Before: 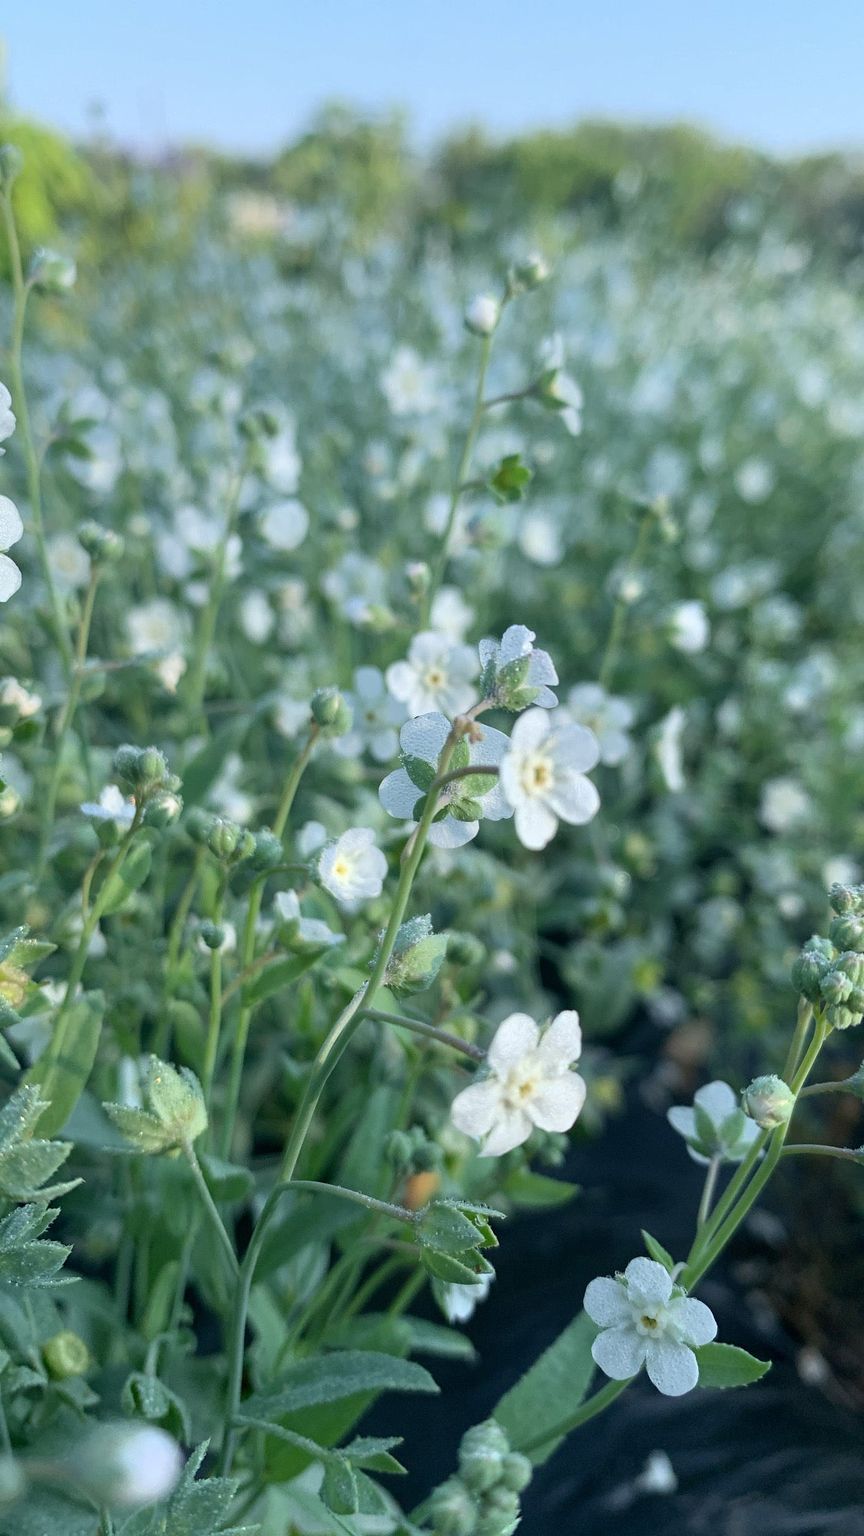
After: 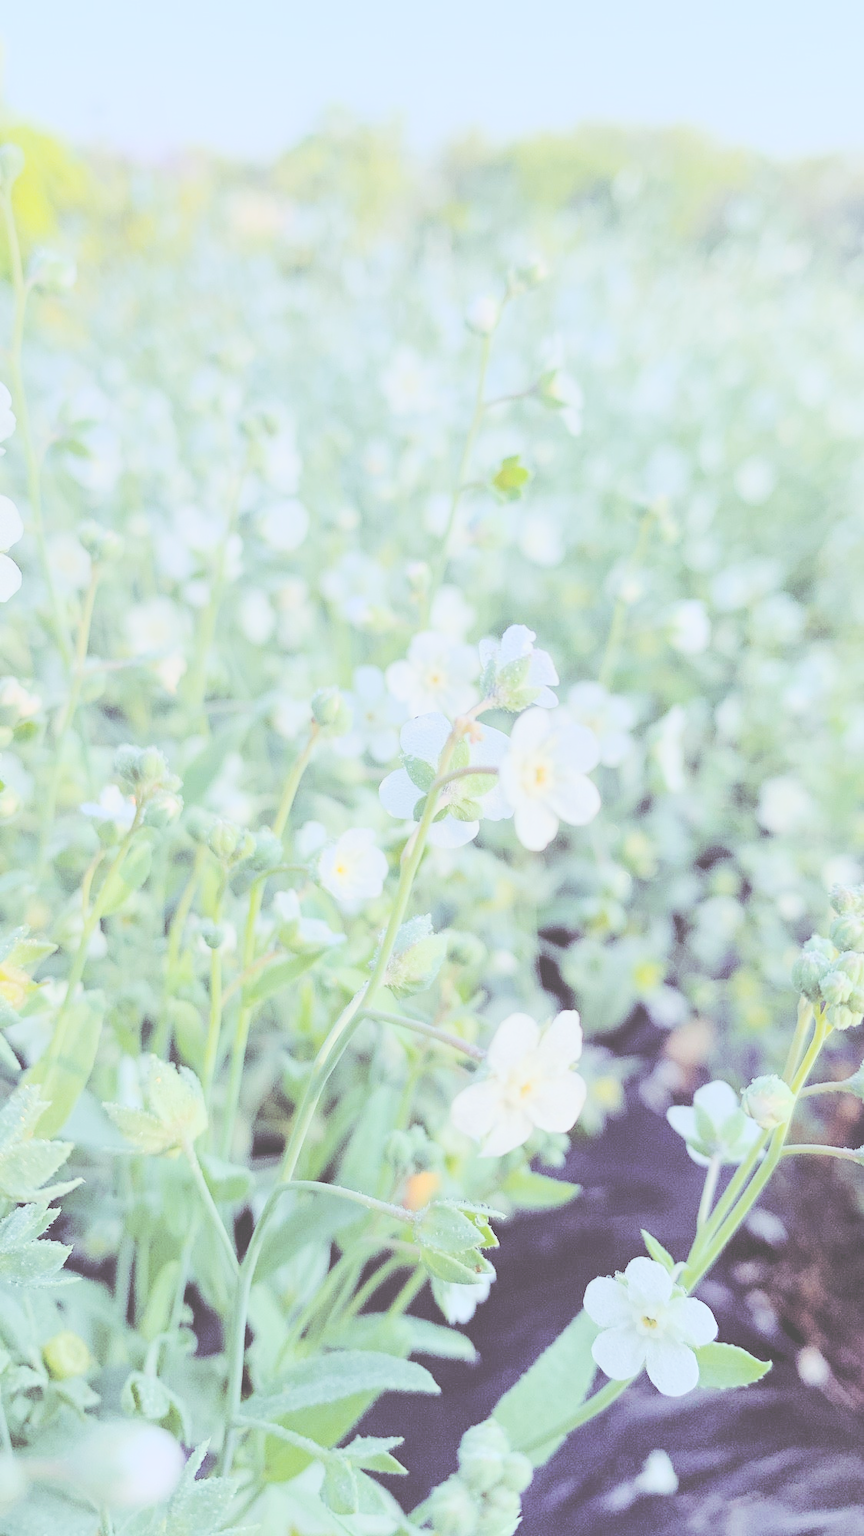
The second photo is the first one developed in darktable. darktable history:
tone curve: curves: ch0 [(0, 0) (0.003, 0.334) (0.011, 0.338) (0.025, 0.338) (0.044, 0.338) (0.069, 0.339) (0.1, 0.342) (0.136, 0.343) (0.177, 0.349) (0.224, 0.36) (0.277, 0.385) (0.335, 0.42) (0.399, 0.465) (0.468, 0.535) (0.543, 0.632) (0.623, 0.73) (0.709, 0.814) (0.801, 0.879) (0.898, 0.935) (1, 1)], preserve colors none
contrast brightness saturation: brightness 0.981
color balance rgb: global offset › chroma 0.279%, global offset › hue 317.16°, linear chroma grading › global chroma 20.492%, perceptual saturation grading › global saturation 0.733%
tone equalizer: -8 EV -0.584 EV, mask exposure compensation -0.493 EV
filmic rgb: black relative exposure -7.65 EV, white relative exposure 4.56 EV, hardness 3.61
